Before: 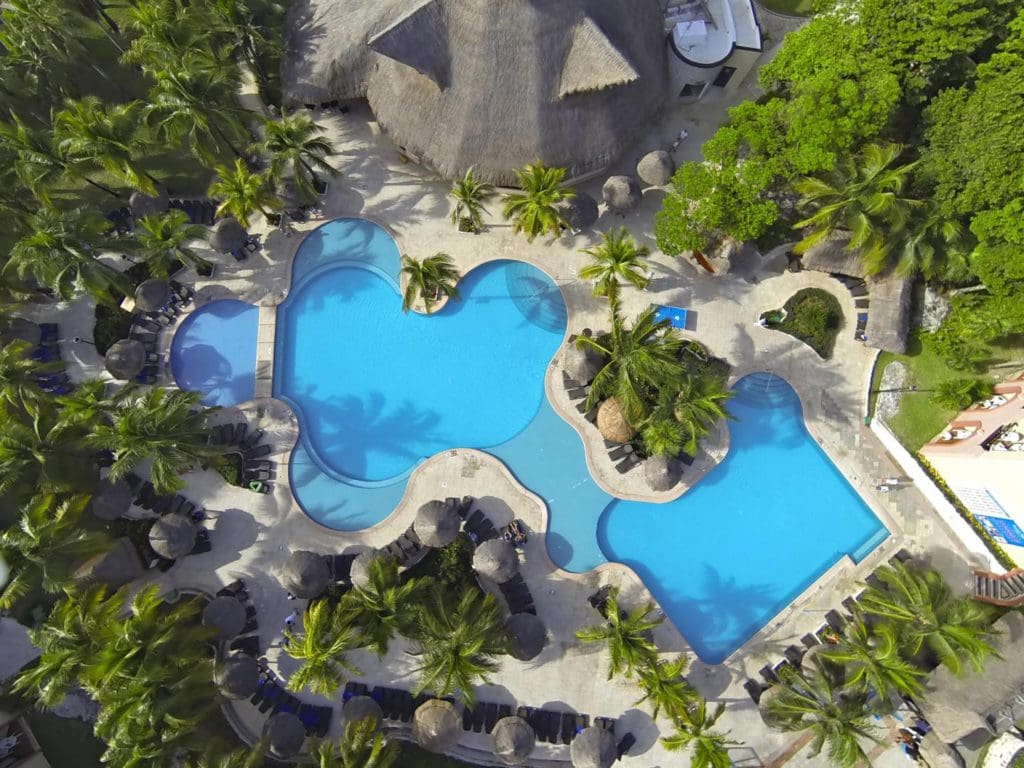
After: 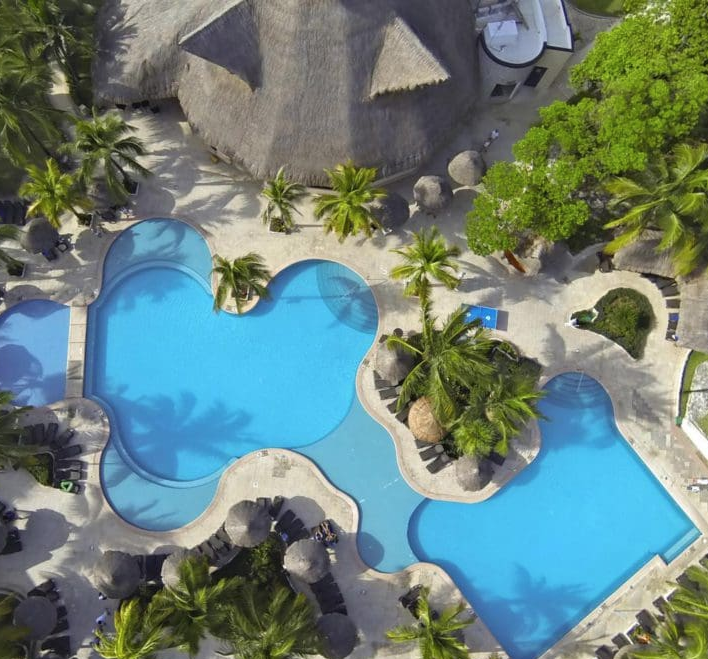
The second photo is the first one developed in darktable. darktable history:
crop: left 18.462%, right 12.302%, bottom 14.096%
contrast brightness saturation: saturation -0.047
